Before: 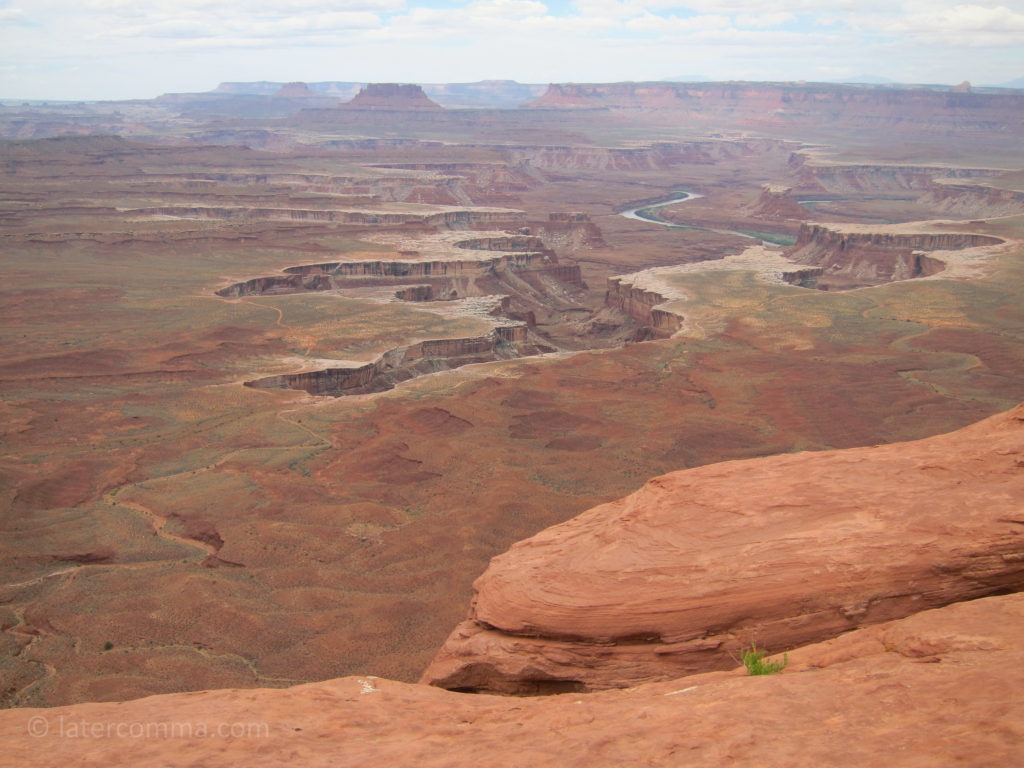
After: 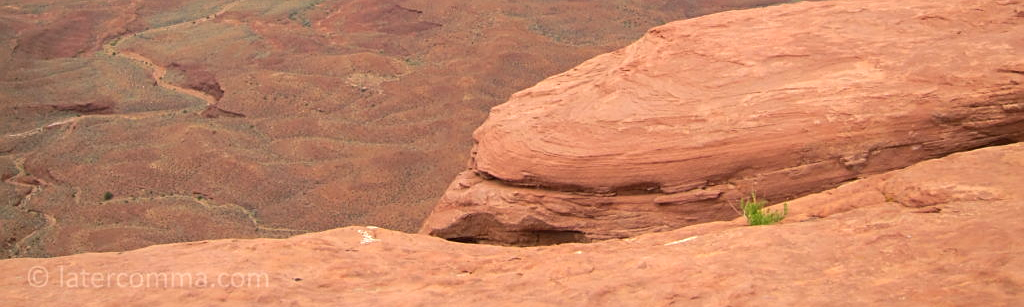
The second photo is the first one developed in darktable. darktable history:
sharpen: on, module defaults
exposure: exposure 0.508 EV, compensate highlight preservation false
crop and rotate: top 58.666%, bottom 1.285%
